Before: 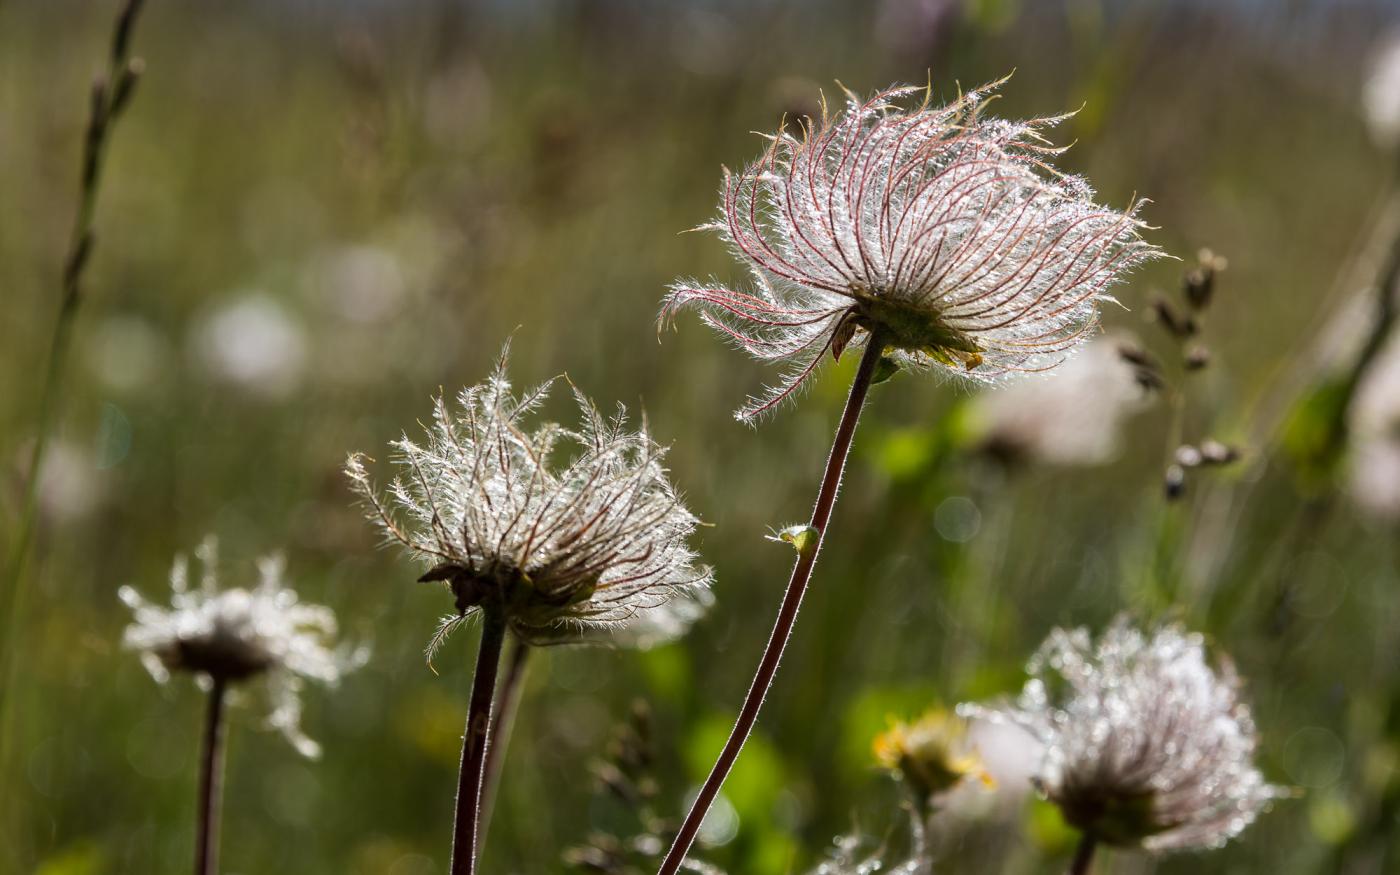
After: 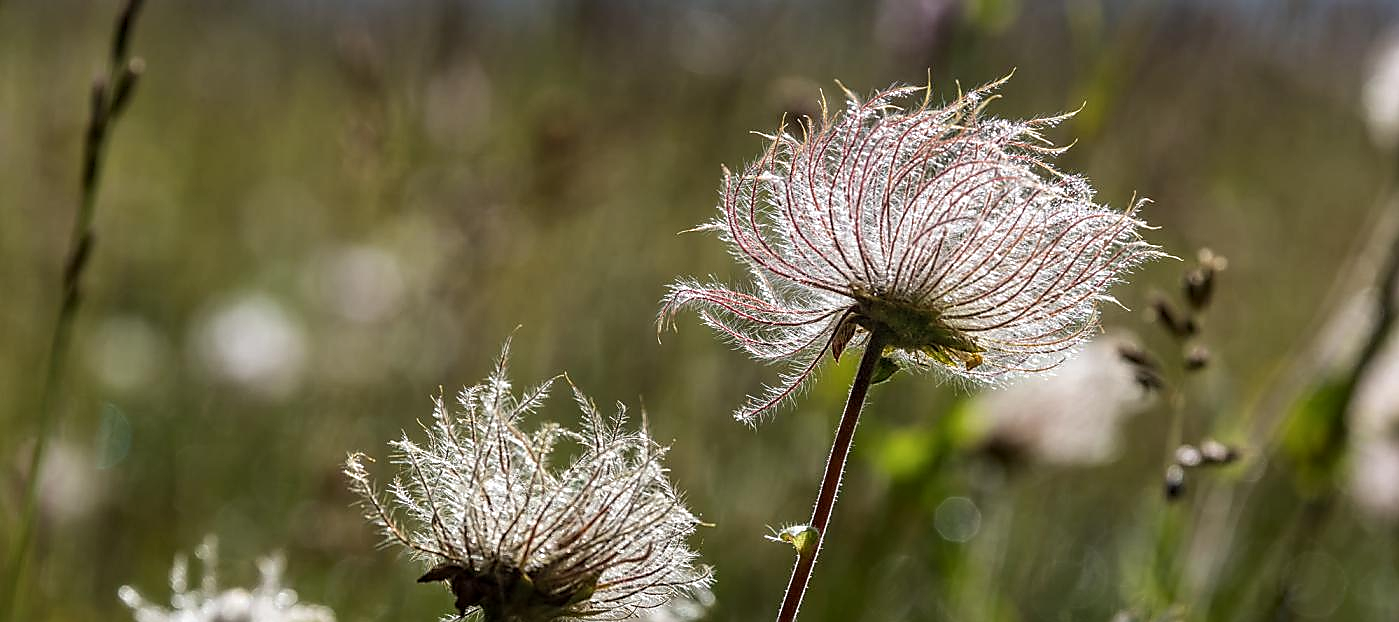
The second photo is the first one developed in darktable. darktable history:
sharpen: radius 1.383, amount 1.265, threshold 0.845
crop: right 0%, bottom 28.85%
local contrast: on, module defaults
